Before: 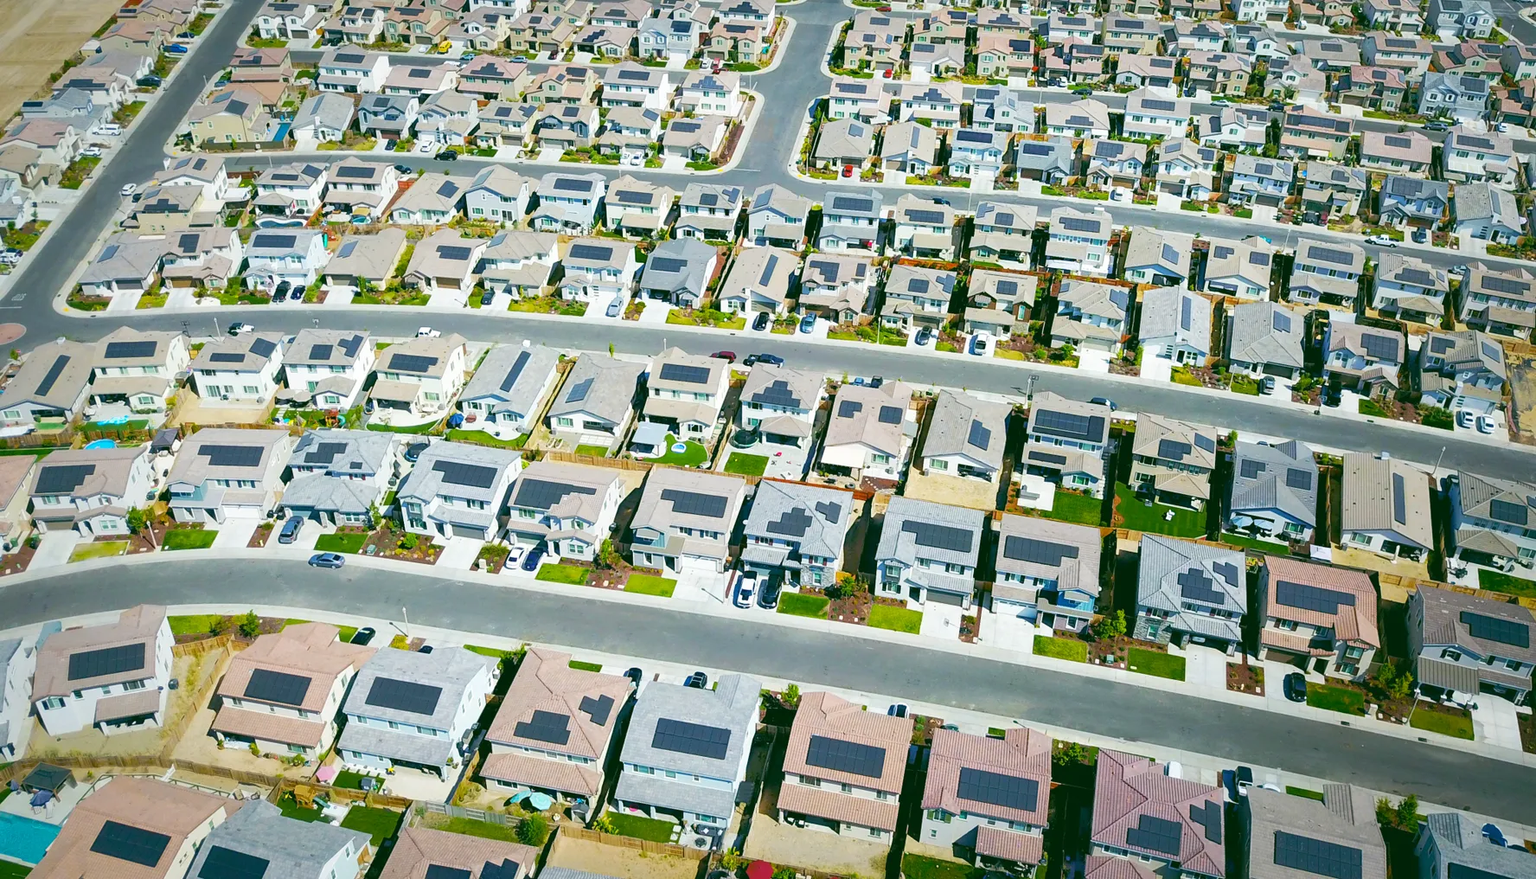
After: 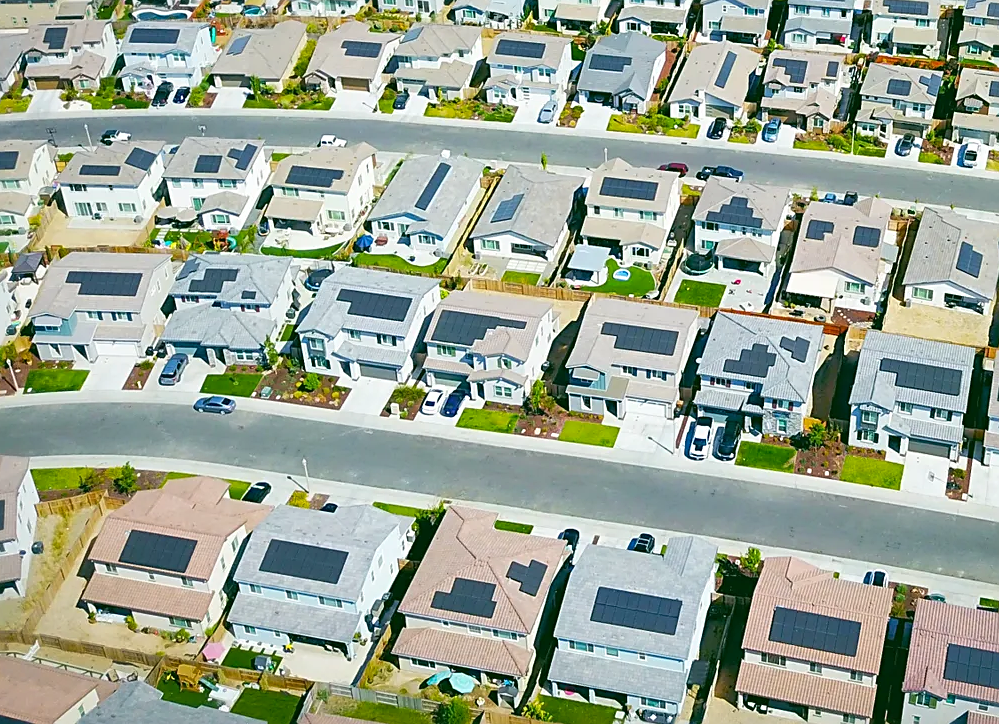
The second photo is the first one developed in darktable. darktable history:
contrast brightness saturation: contrast -0.017, brightness -0.007, saturation 0.043
sharpen: on, module defaults
crop: left 9.196%, top 24.005%, right 34.509%, bottom 4.669%
